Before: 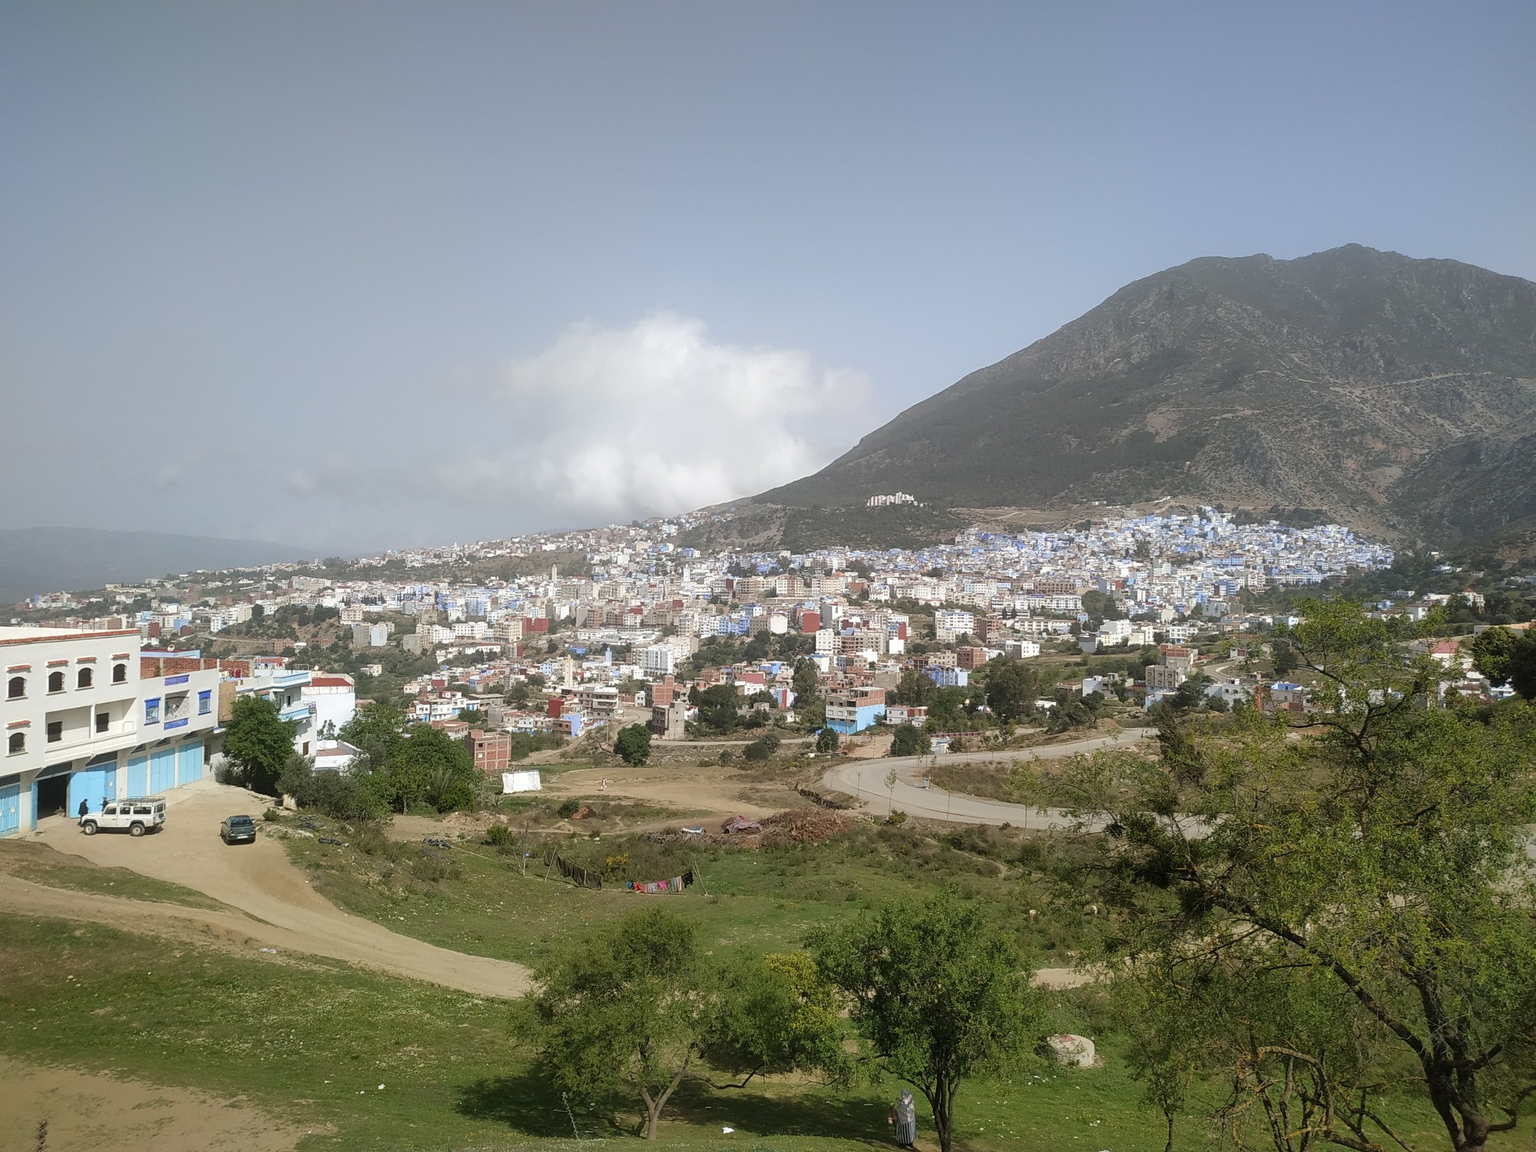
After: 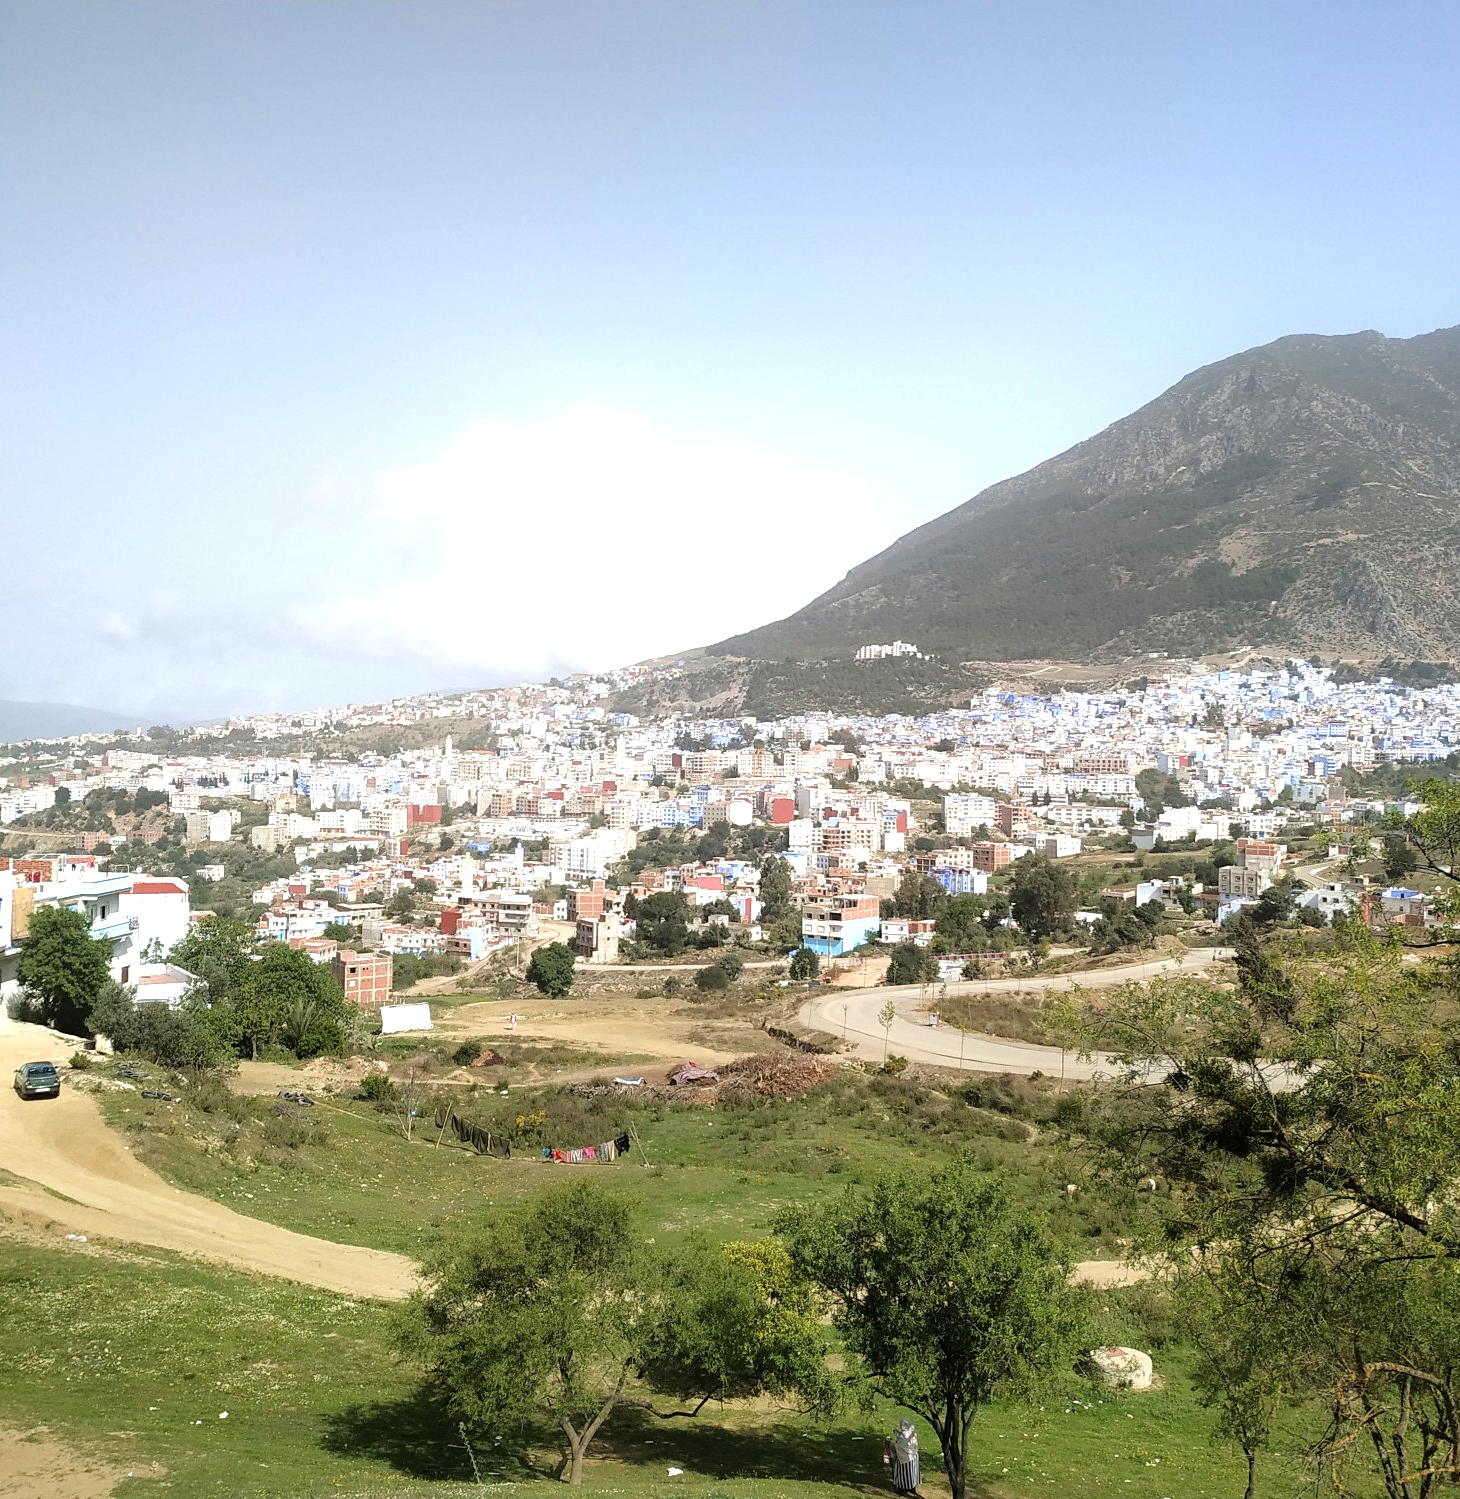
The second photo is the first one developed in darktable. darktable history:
crop: left 13.65%, right 13.302%
haze removal: compatibility mode true, adaptive false
tone equalizer: -8 EV -1.06 EV, -7 EV -0.995 EV, -6 EV -0.876 EV, -5 EV -0.615 EV, -3 EV 0.596 EV, -2 EV 0.874 EV, -1 EV 0.999 EV, +0 EV 1.06 EV
